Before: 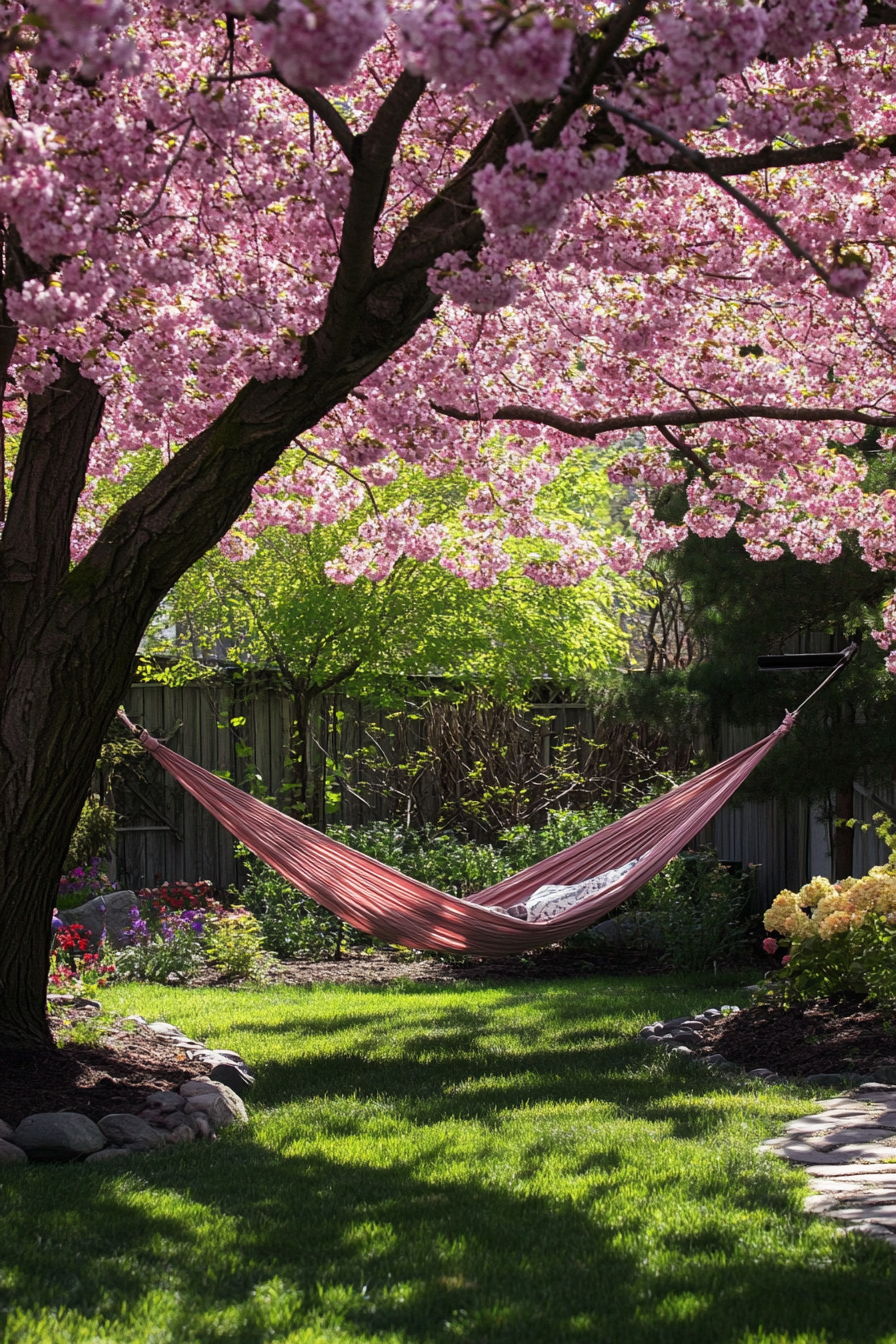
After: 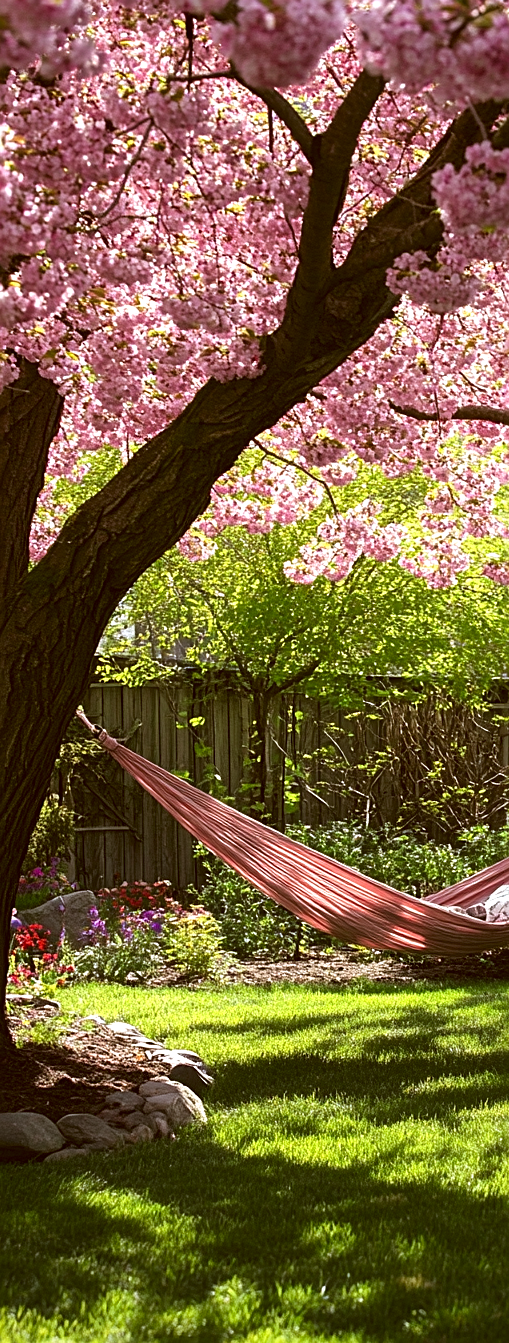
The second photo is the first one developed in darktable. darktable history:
sharpen: on, module defaults
crop: left 4.656%, right 38.451%
color correction: highlights a* -0.425, highlights b* 0.153, shadows a* 4.43, shadows b* 20.75
exposure: black level correction 0, exposure 0.499 EV, compensate highlight preservation false
